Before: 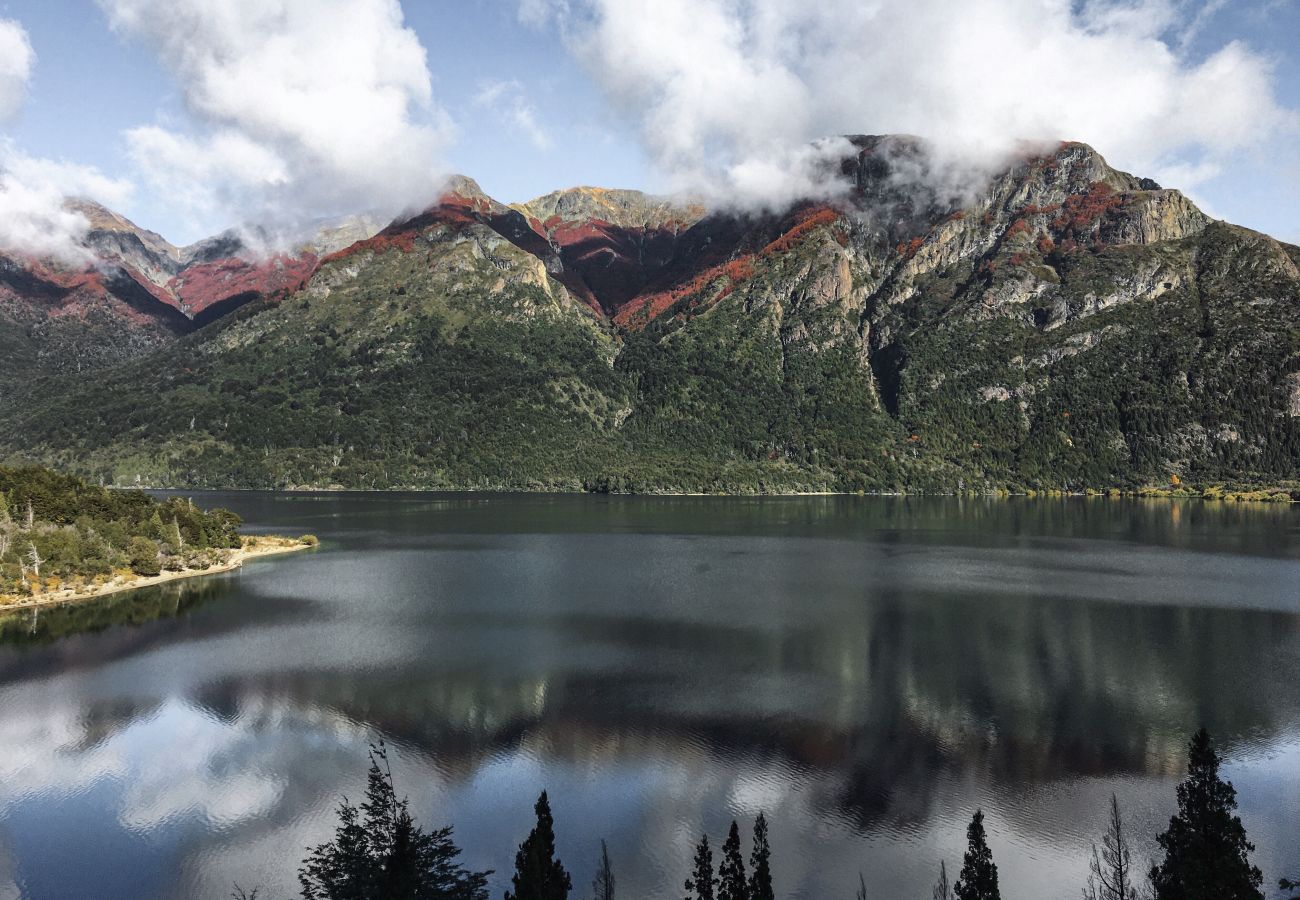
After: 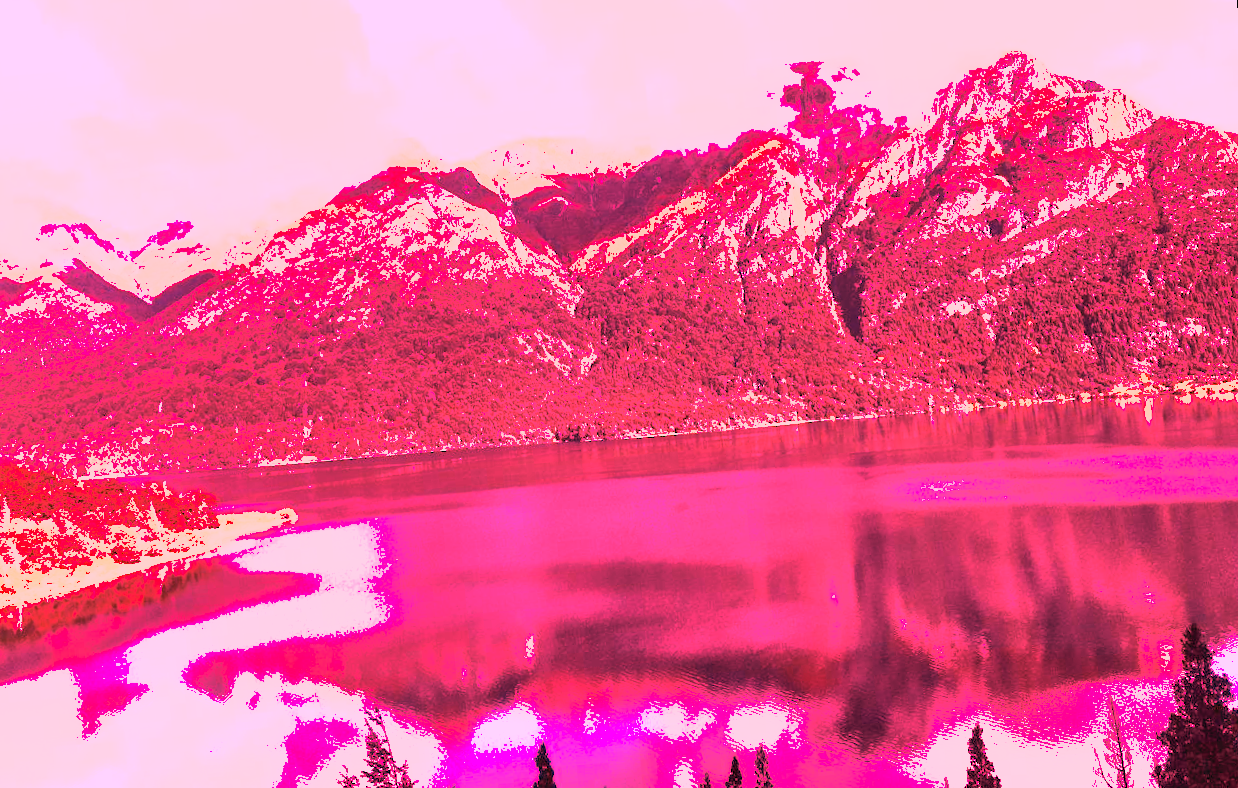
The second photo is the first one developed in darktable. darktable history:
white balance: red 4.26, blue 1.802
shadows and highlights: on, module defaults
rotate and perspective: rotation -5°, crop left 0.05, crop right 0.952, crop top 0.11, crop bottom 0.89
